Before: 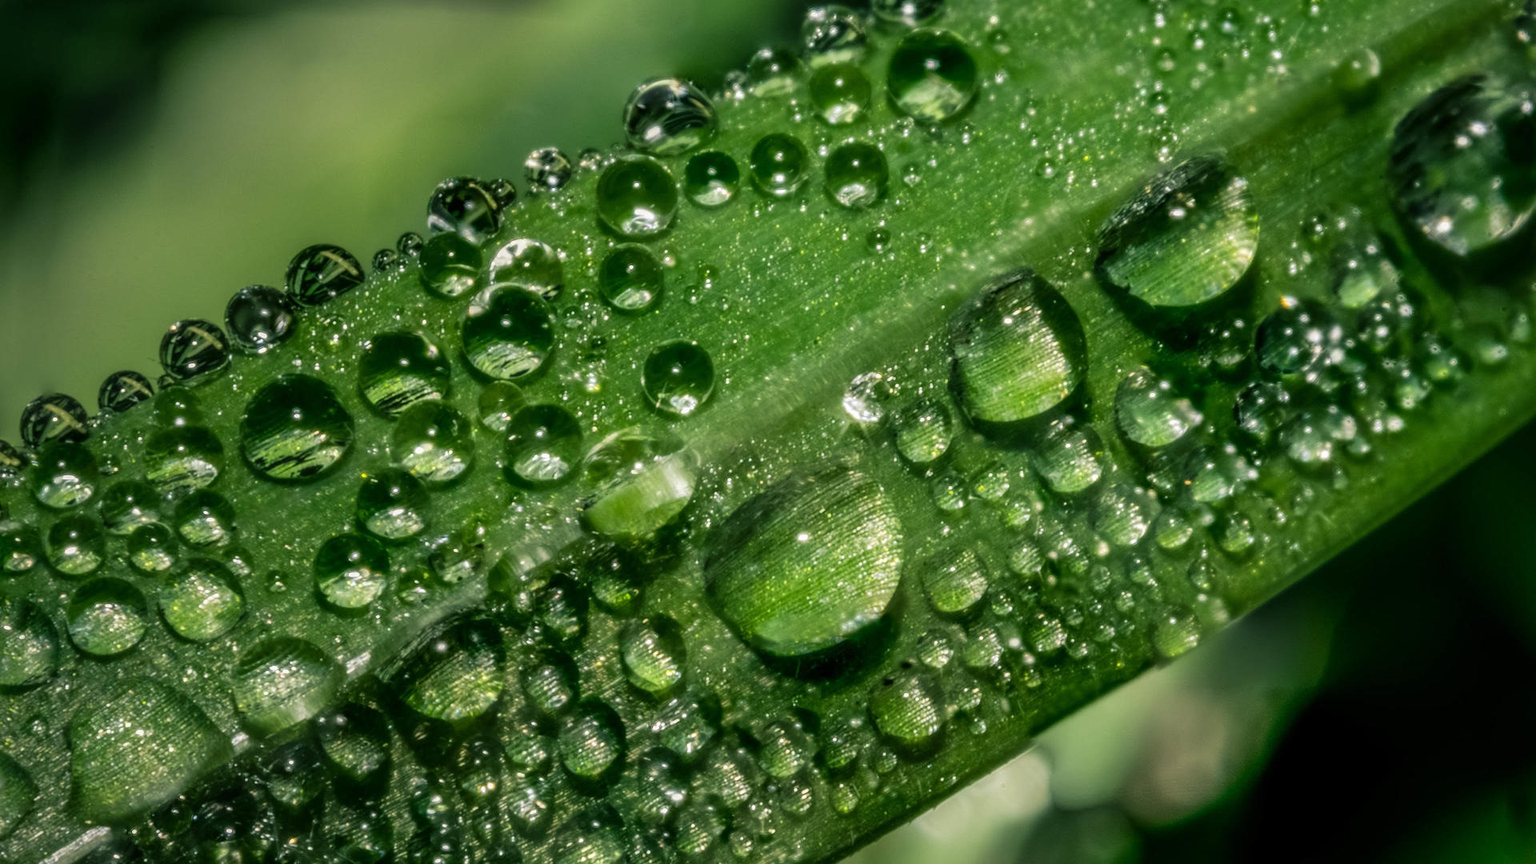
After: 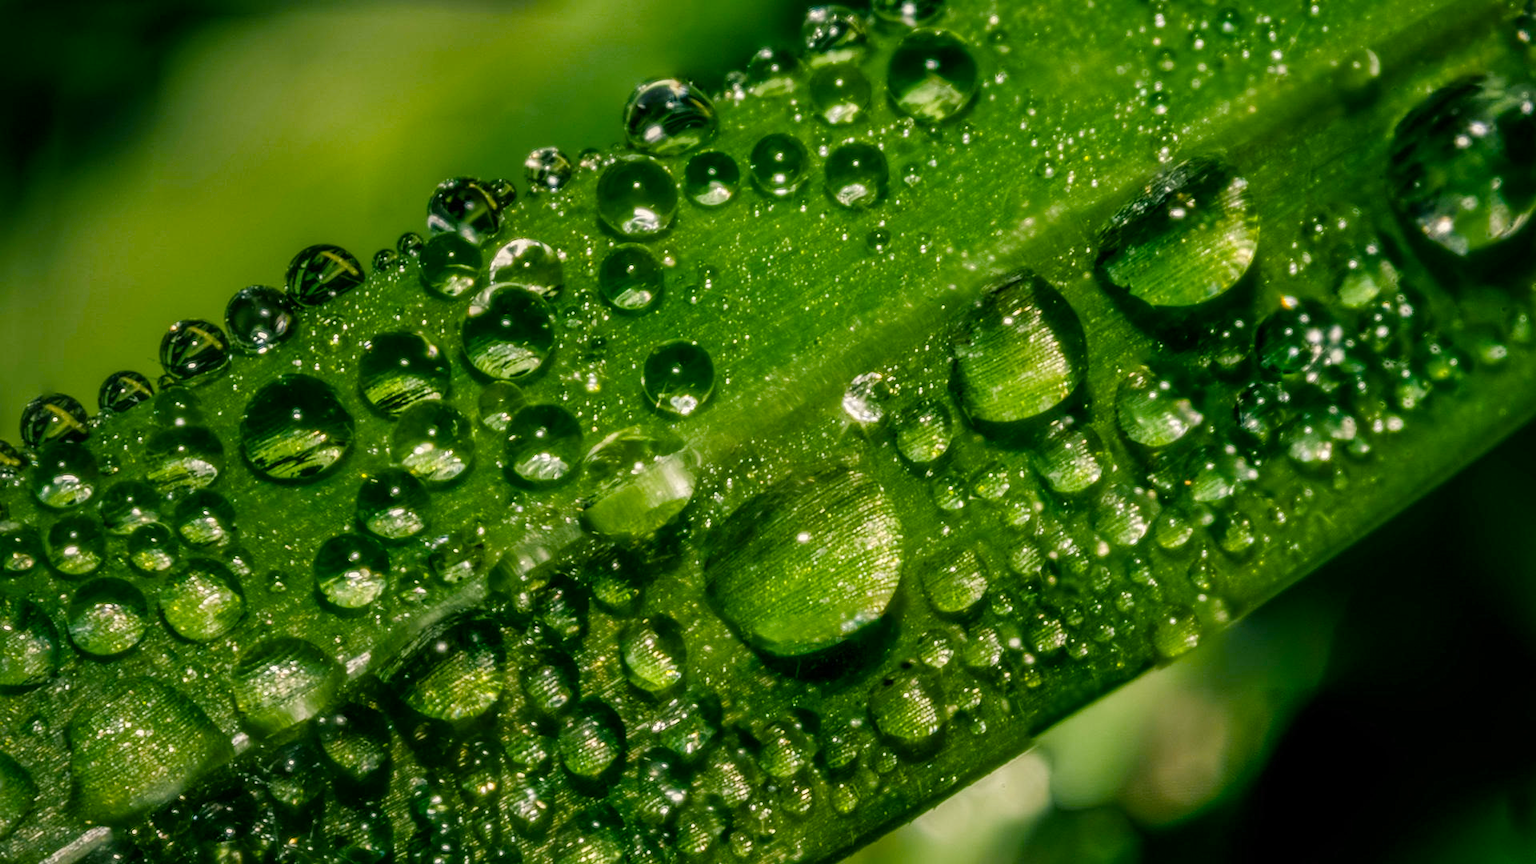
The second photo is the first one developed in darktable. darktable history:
color balance rgb: highlights gain › chroma 2.257%, highlights gain › hue 75.34°, perceptual saturation grading › global saturation 38.774%, perceptual saturation grading › highlights -25.689%, perceptual saturation grading › mid-tones 35.192%, perceptual saturation grading › shadows 35.298%
exposure: compensate highlight preservation false
